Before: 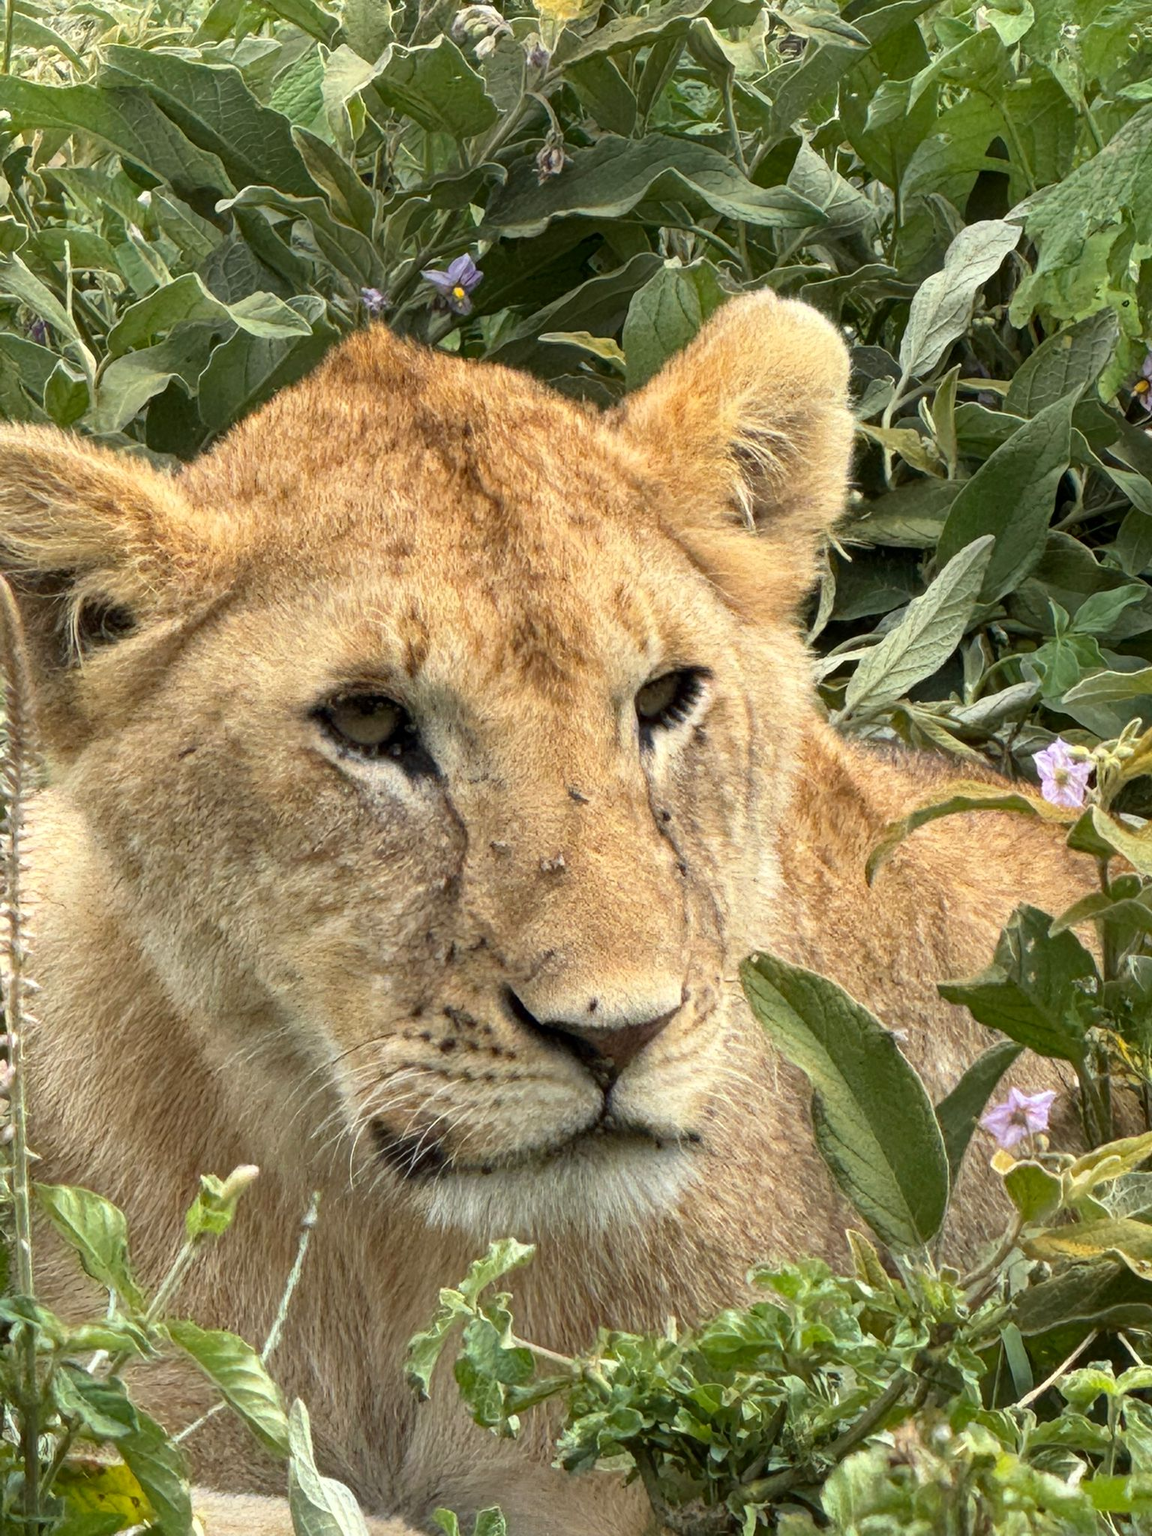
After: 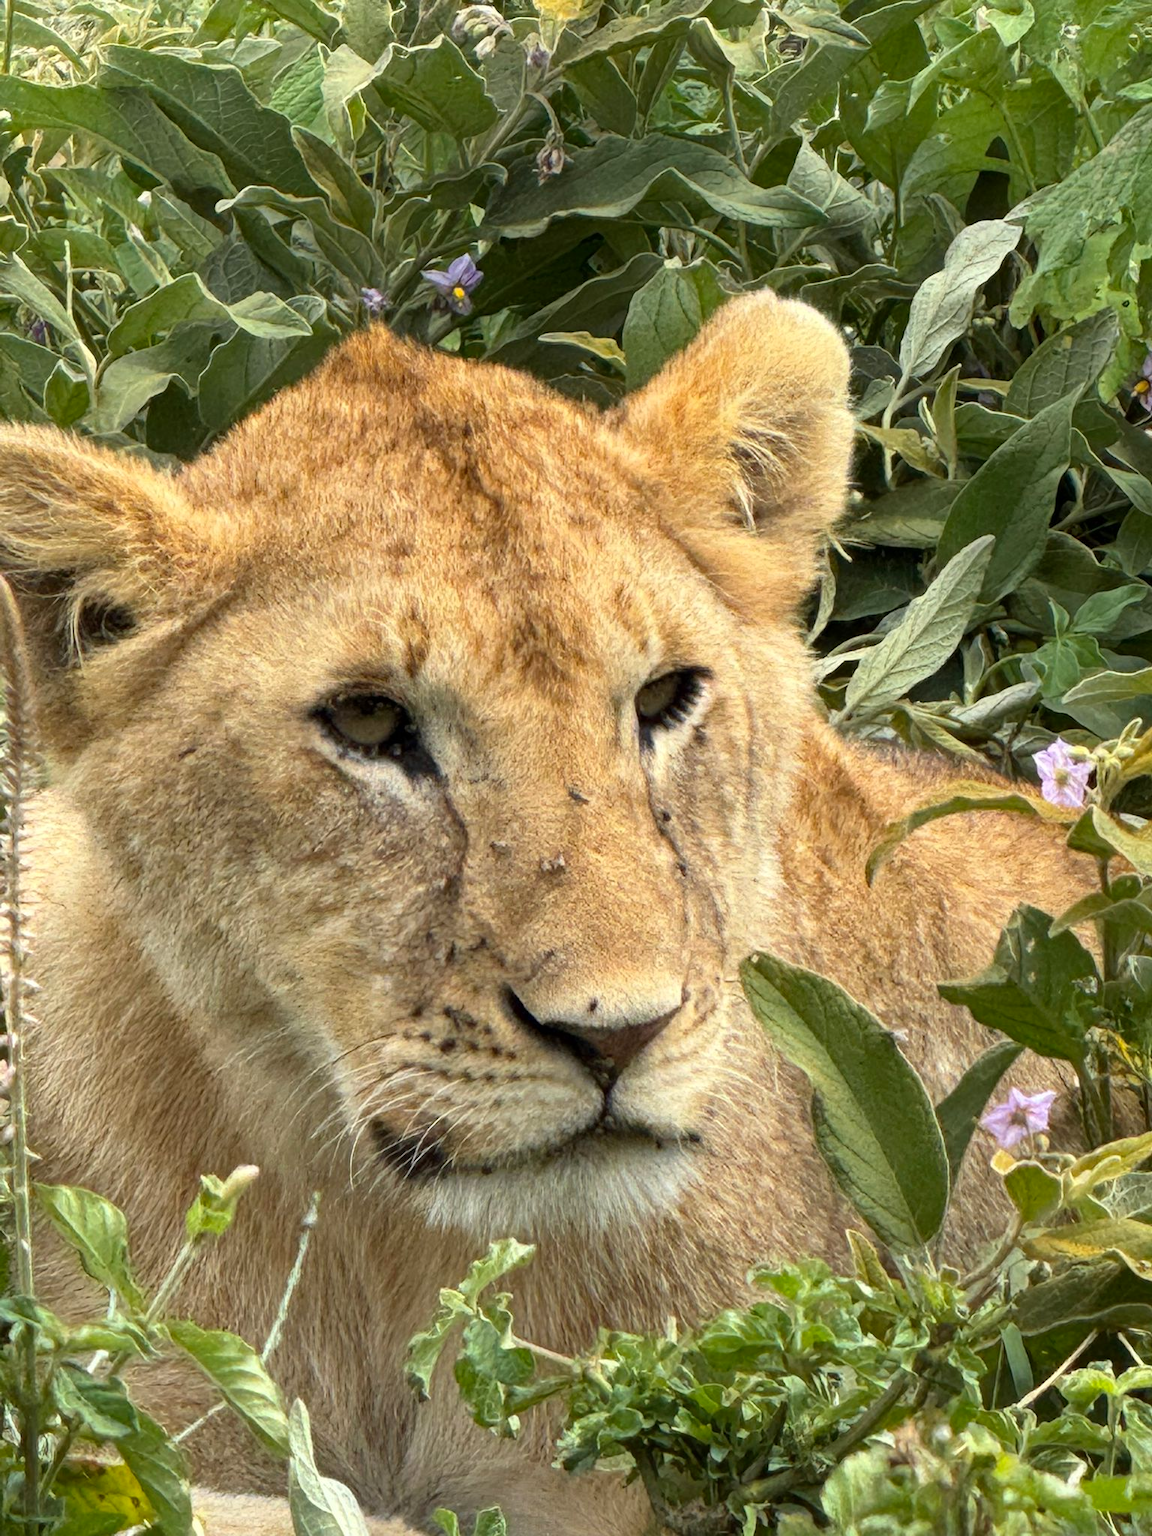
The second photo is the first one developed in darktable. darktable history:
color balance rgb: perceptual saturation grading › global saturation -0.144%, global vibrance 20%
